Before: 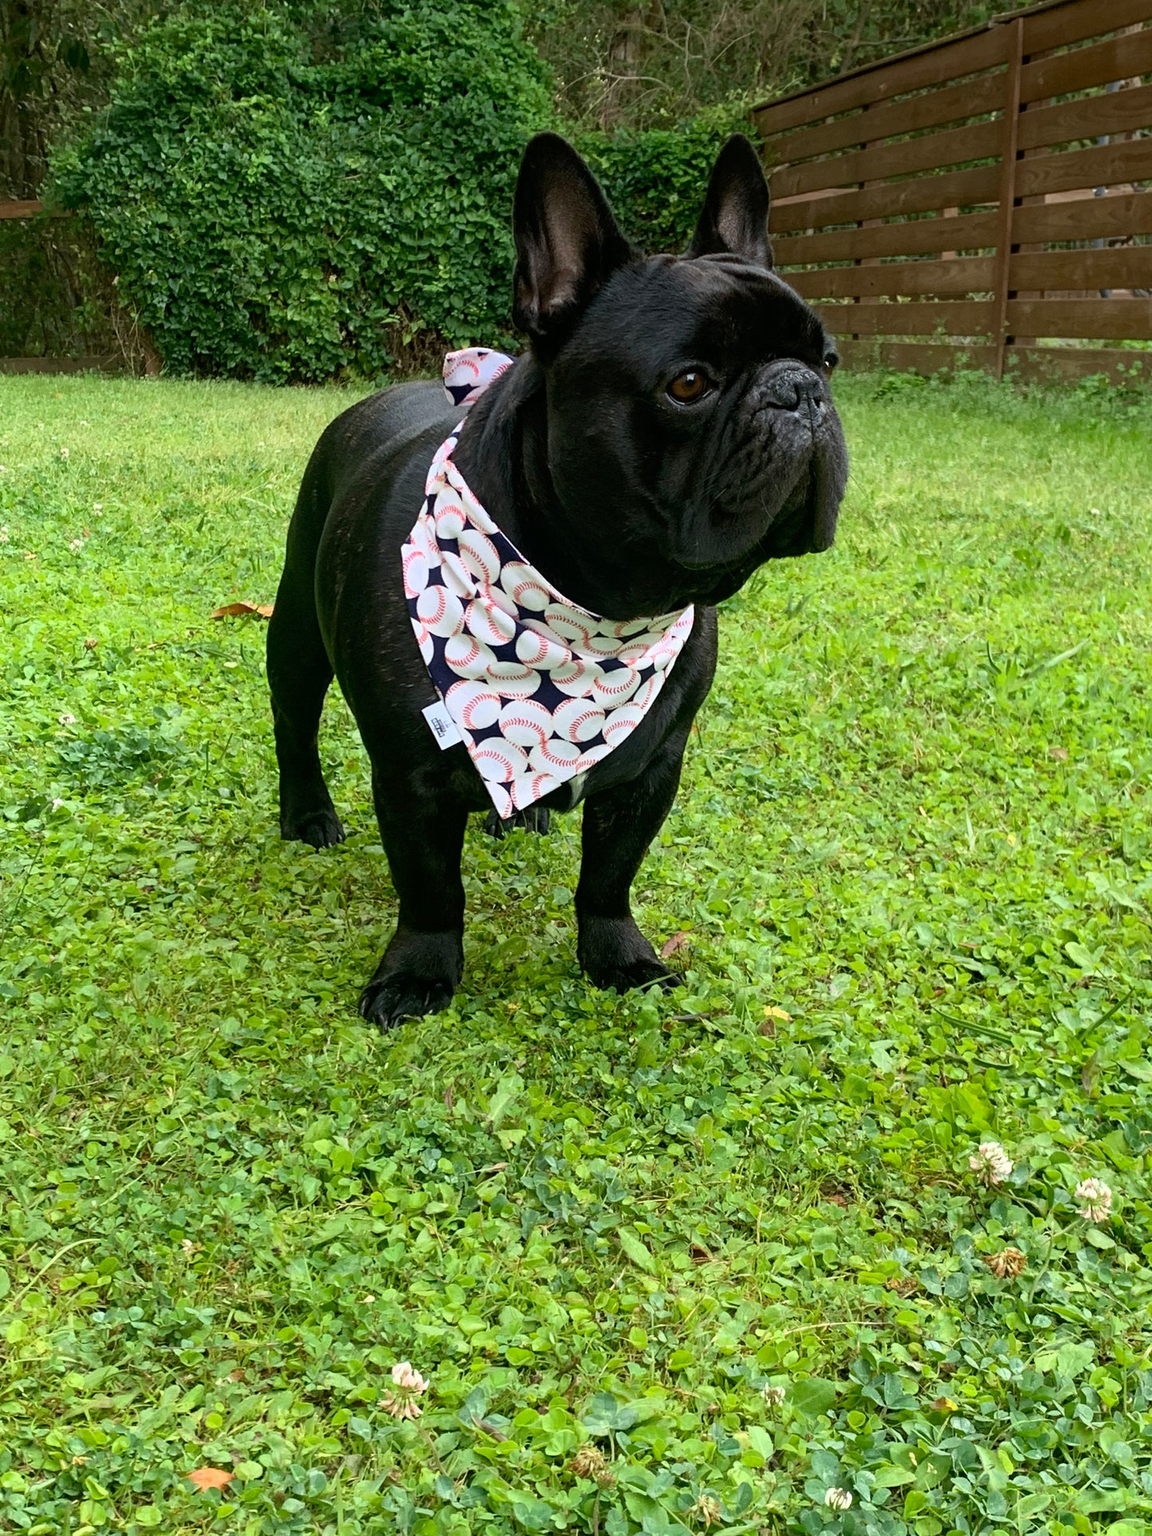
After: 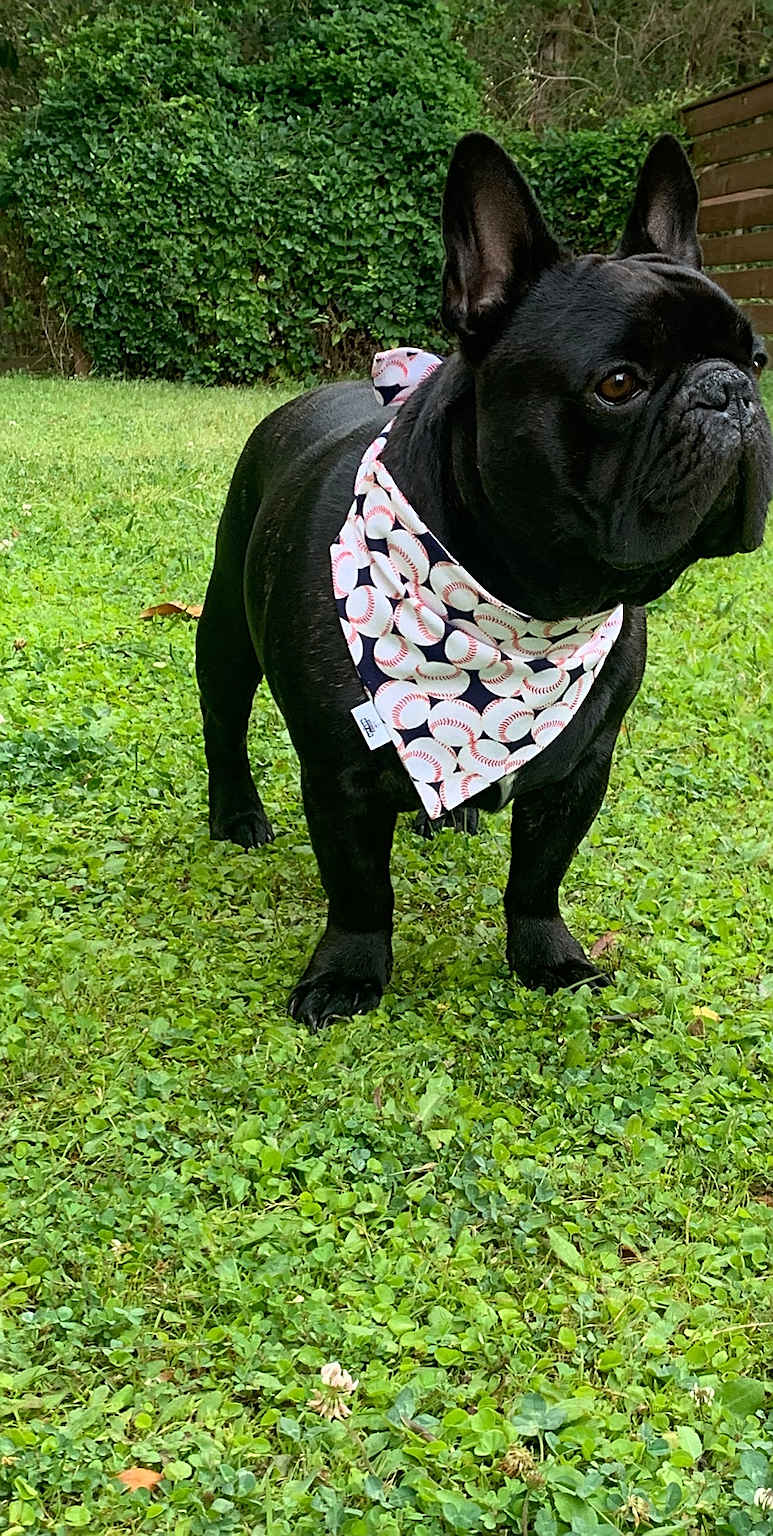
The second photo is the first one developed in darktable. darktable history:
sharpen: on, module defaults
crop and rotate: left 6.16%, right 26.7%
